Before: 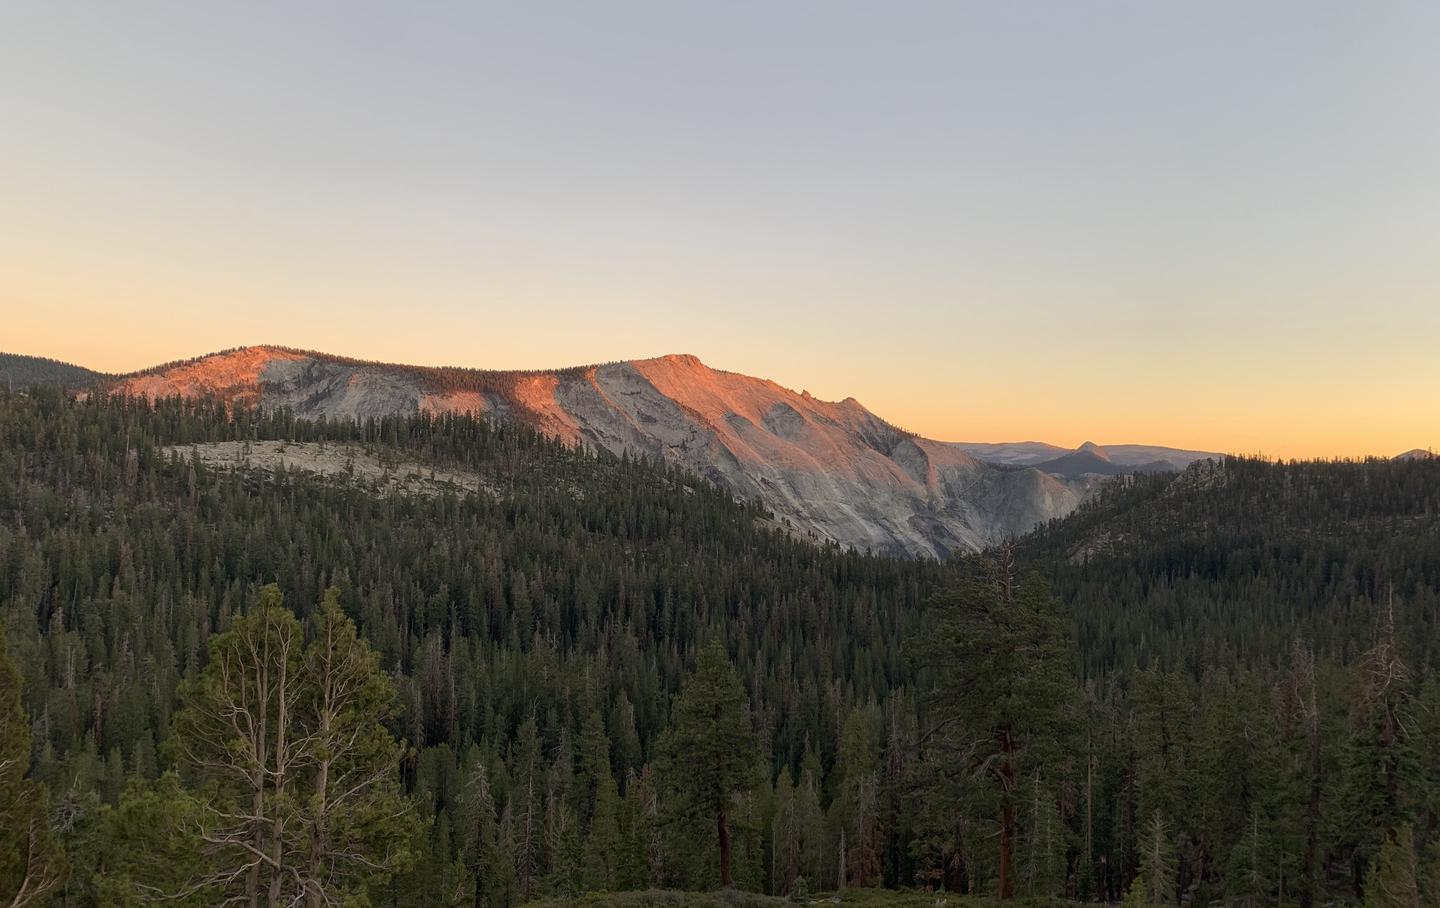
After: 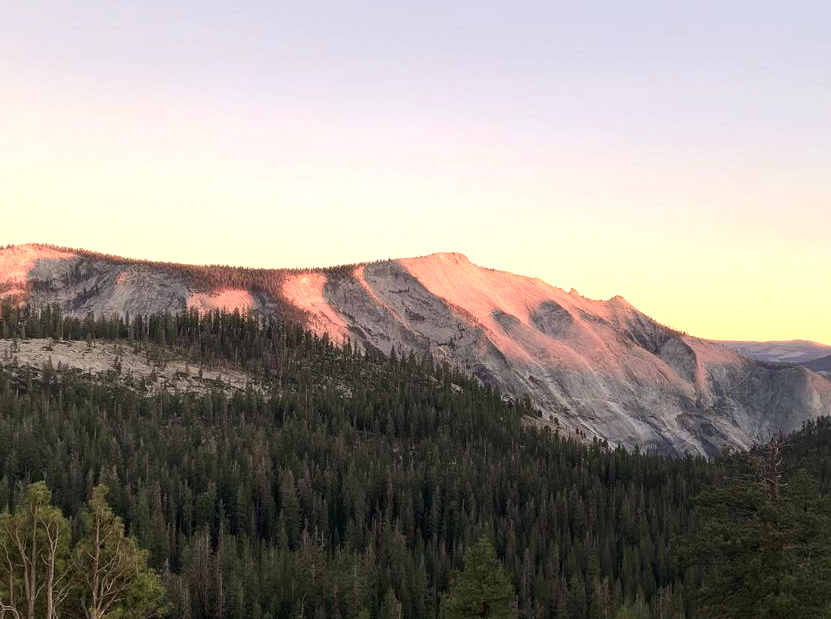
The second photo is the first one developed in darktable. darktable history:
color correction: highlights a* 1.58, highlights b* -1.82, saturation 2.45
color zones: curves: ch0 [(0, 0.5) (0.143, 0.5) (0.286, 0.5) (0.429, 0.495) (0.571, 0.437) (0.714, 0.44) (0.857, 0.496) (1, 0.5)], mix -62.16%
crop: left 16.177%, top 11.325%, right 26.052%, bottom 20.455%
color balance rgb: shadows lift › luminance -9.431%, highlights gain › luminance 14.543%, linear chroma grading › global chroma 0.728%, perceptual saturation grading › global saturation -28.868%, perceptual saturation grading › highlights -20.345%, perceptual saturation grading › mid-tones -23.351%, perceptual saturation grading › shadows -23.144%, perceptual brilliance grading › mid-tones 10.873%, perceptual brilliance grading › shadows 15.286%, global vibrance 9.536%, contrast 14.619%, saturation formula JzAzBz (2021)
